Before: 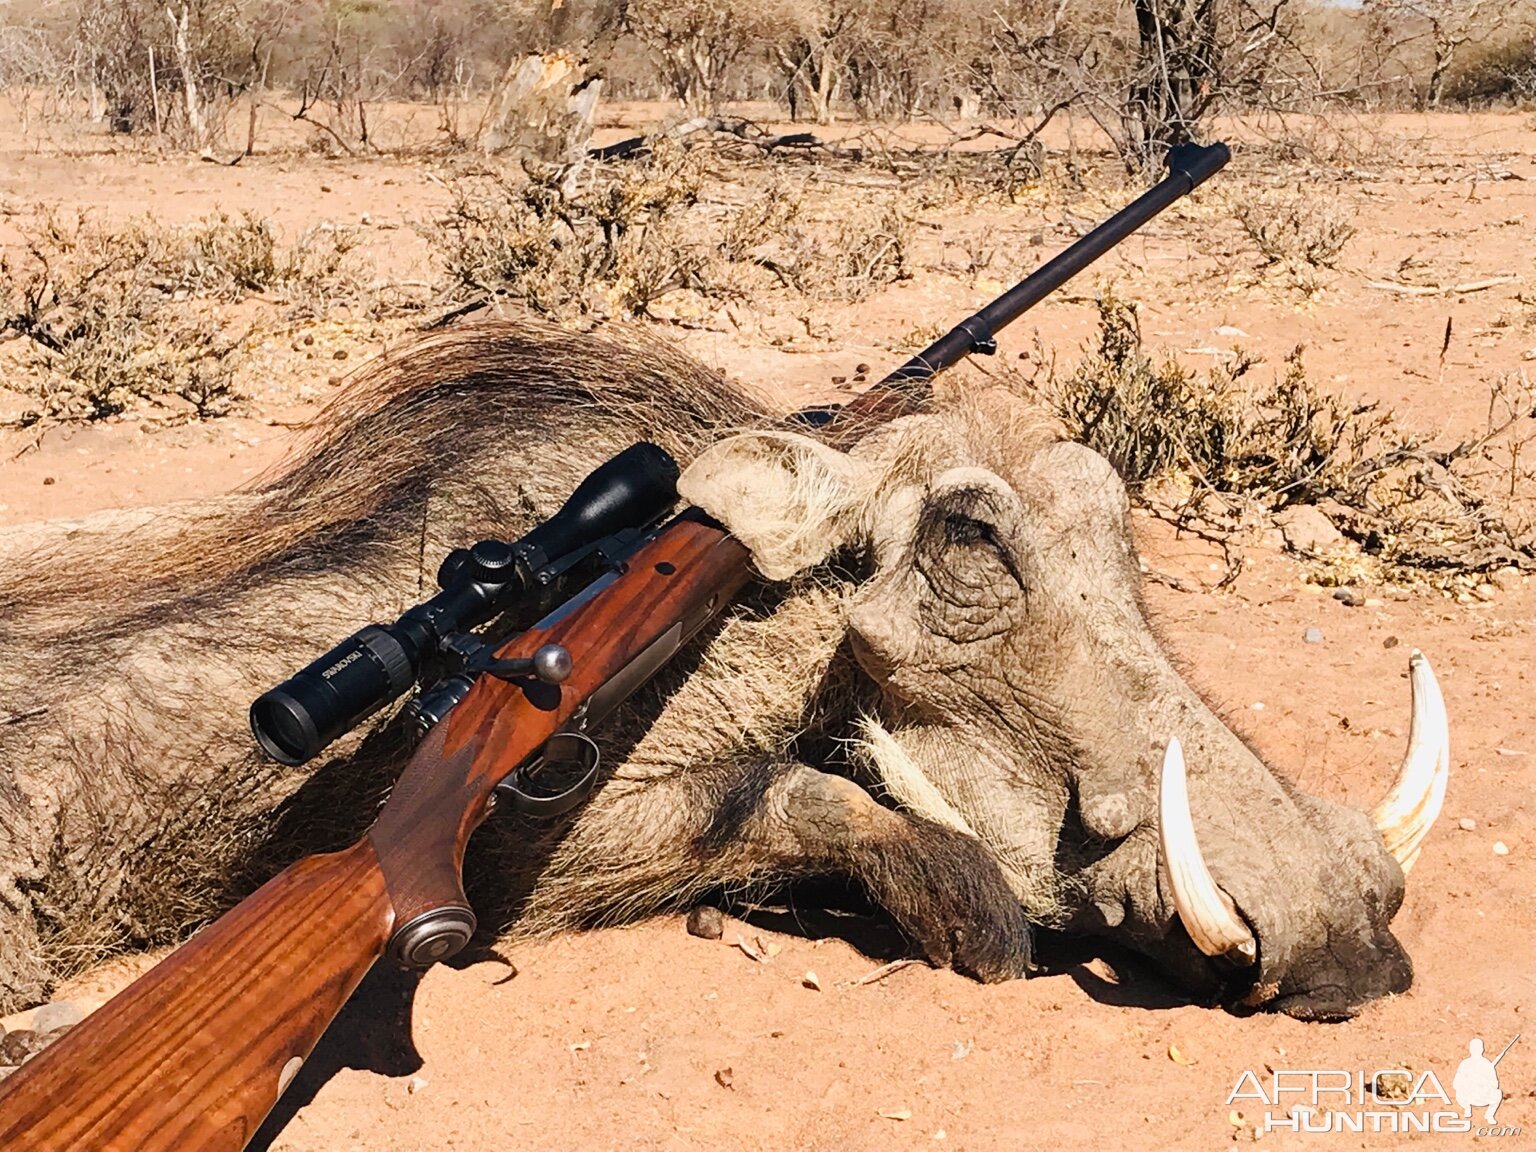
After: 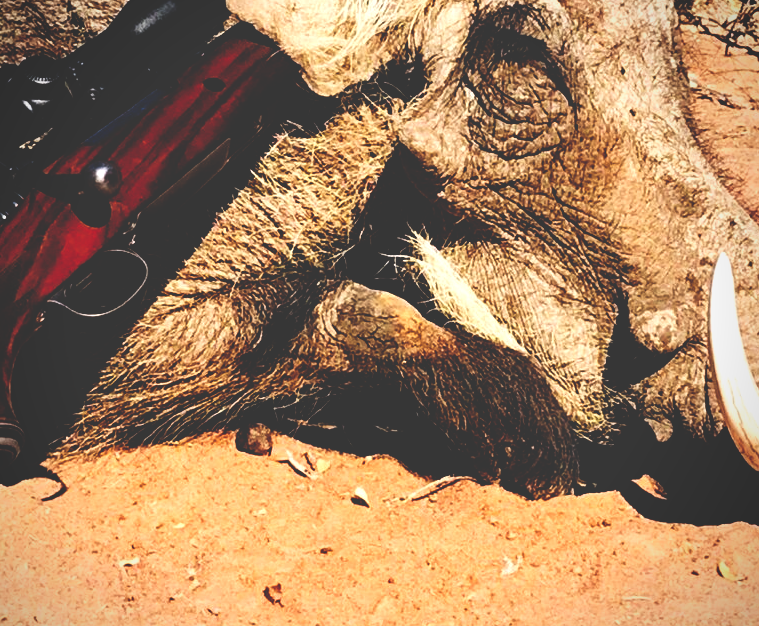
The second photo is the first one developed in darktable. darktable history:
vignetting: brightness -0.432, saturation -0.209, center (-0.033, -0.046)
base curve: curves: ch0 [(0, 0.036) (0.083, 0.04) (0.804, 1)], preserve colors none
crop: left 29.404%, top 42.078%, right 21.145%, bottom 3.513%
